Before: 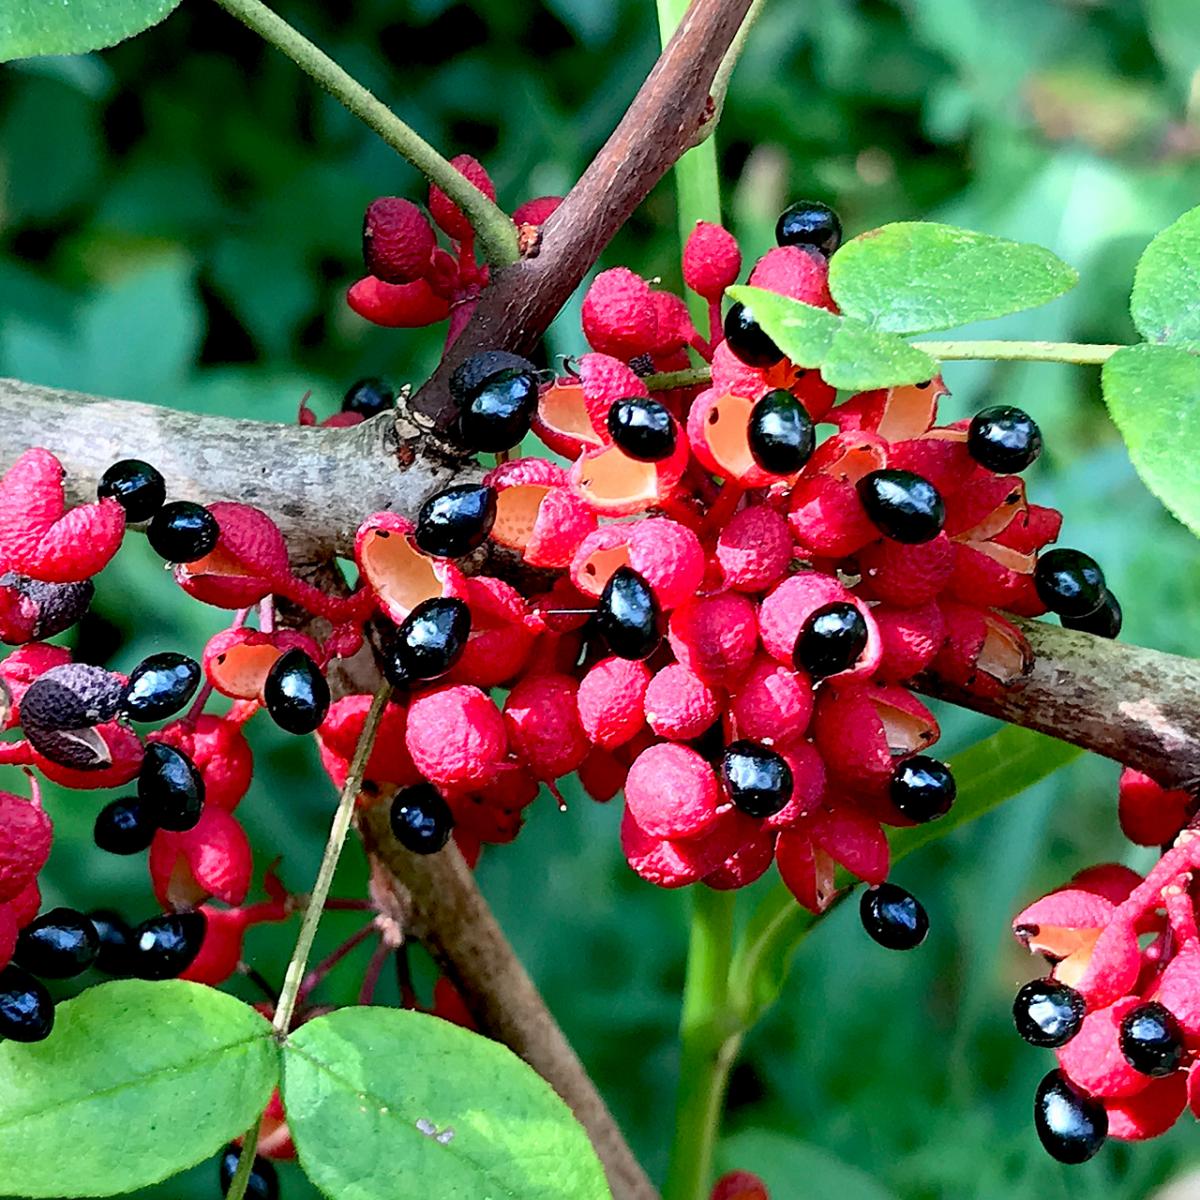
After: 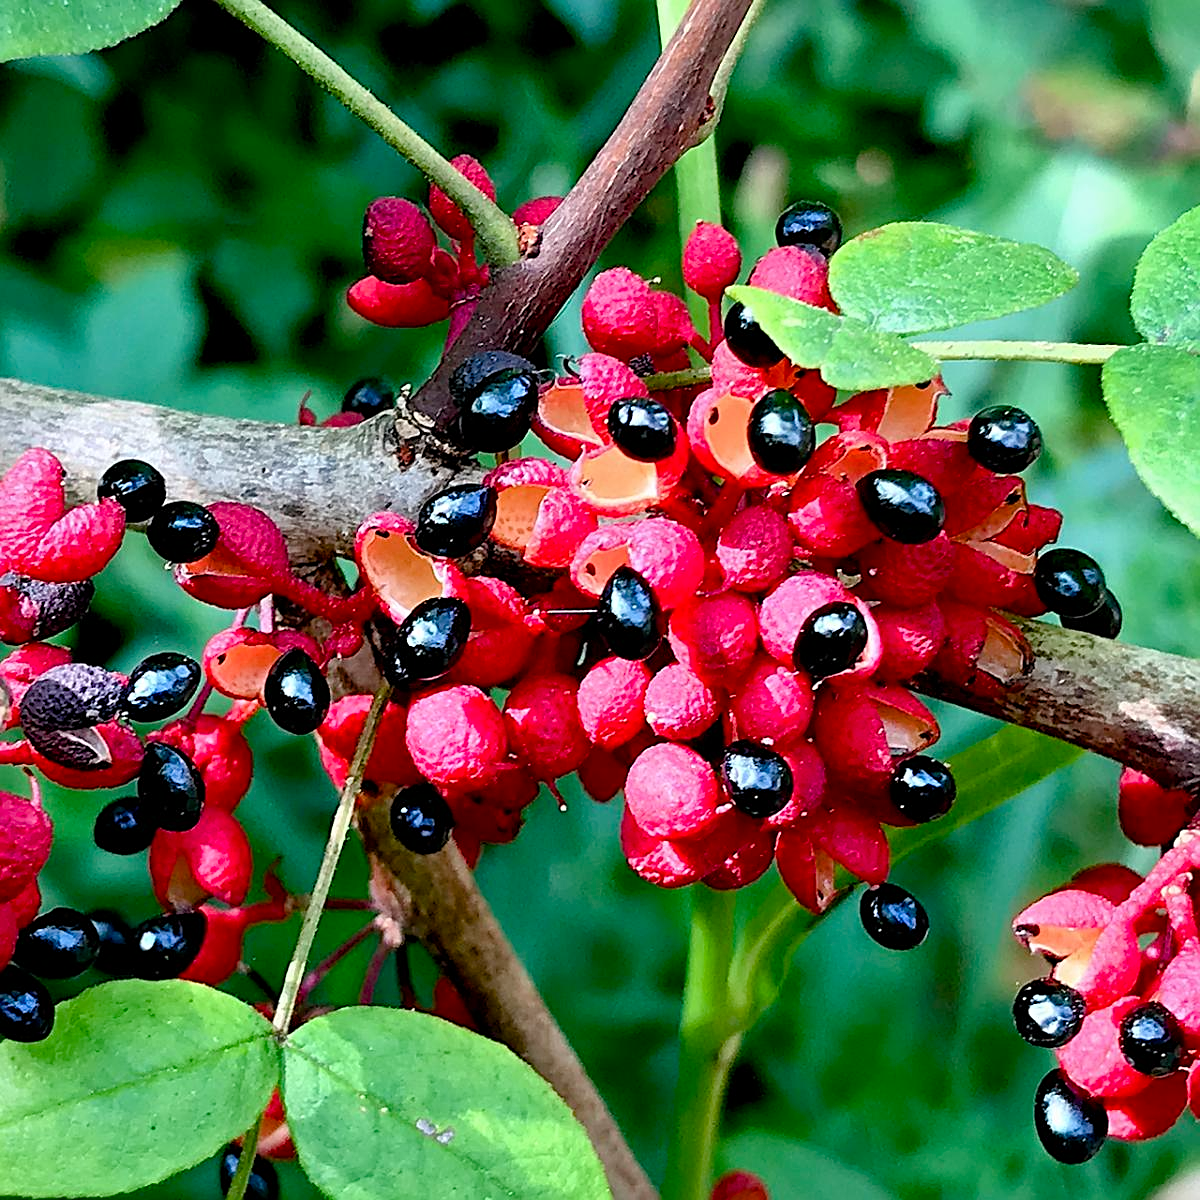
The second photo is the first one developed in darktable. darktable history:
color balance rgb: perceptual saturation grading › global saturation 20%, perceptual saturation grading › highlights -25%, perceptual saturation grading › shadows 25%
shadows and highlights: low approximation 0.01, soften with gaussian
sharpen: on, module defaults
